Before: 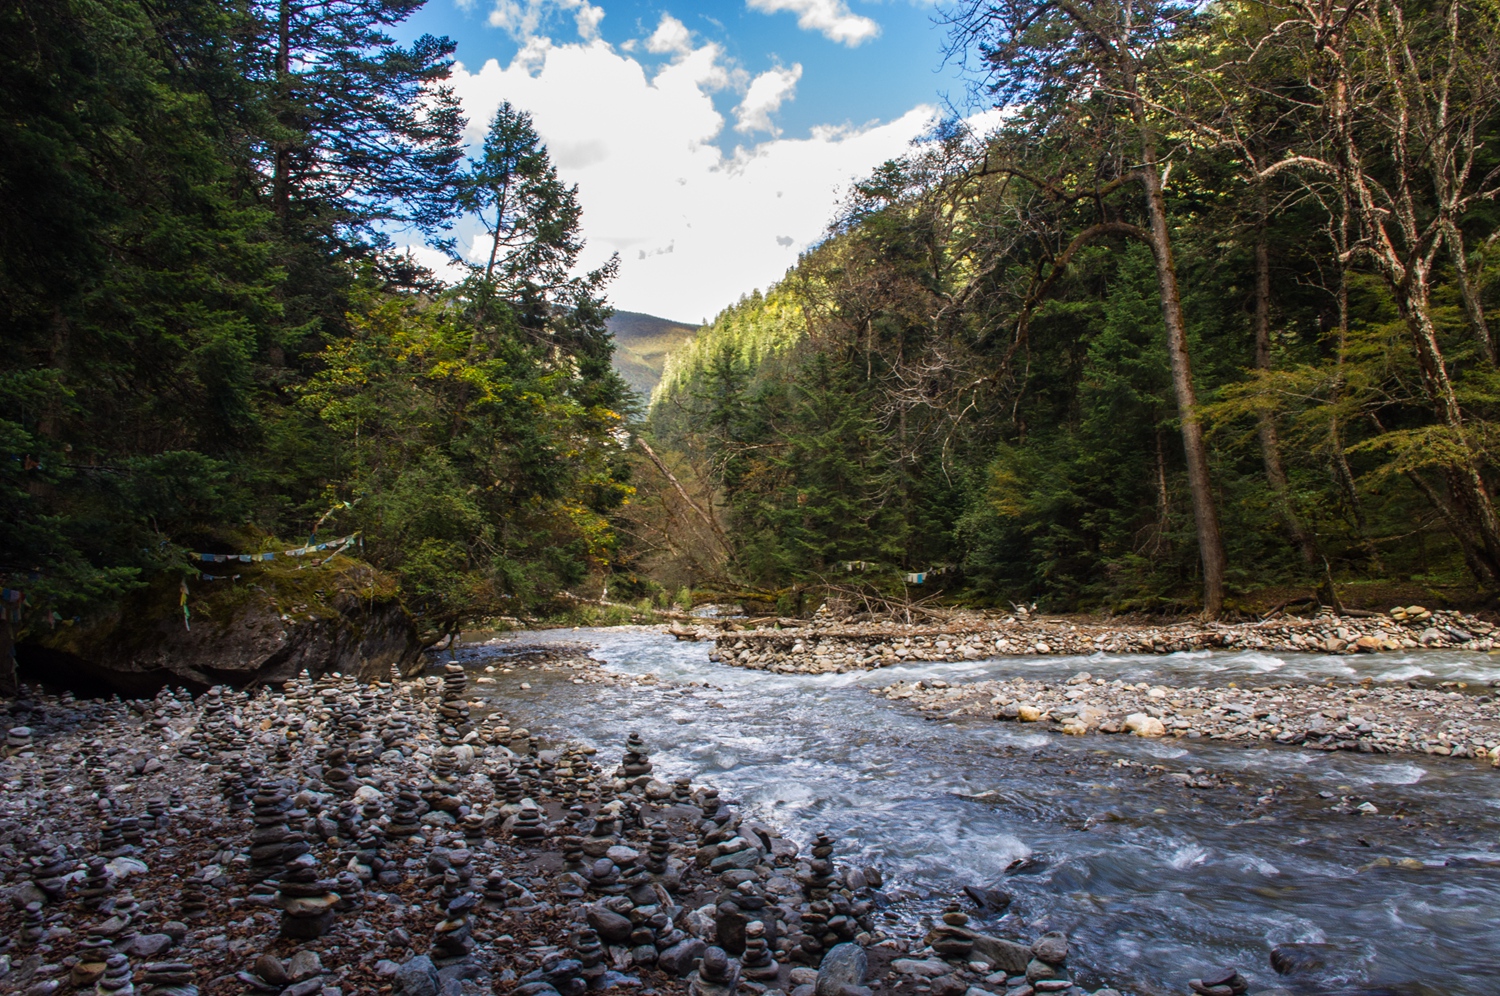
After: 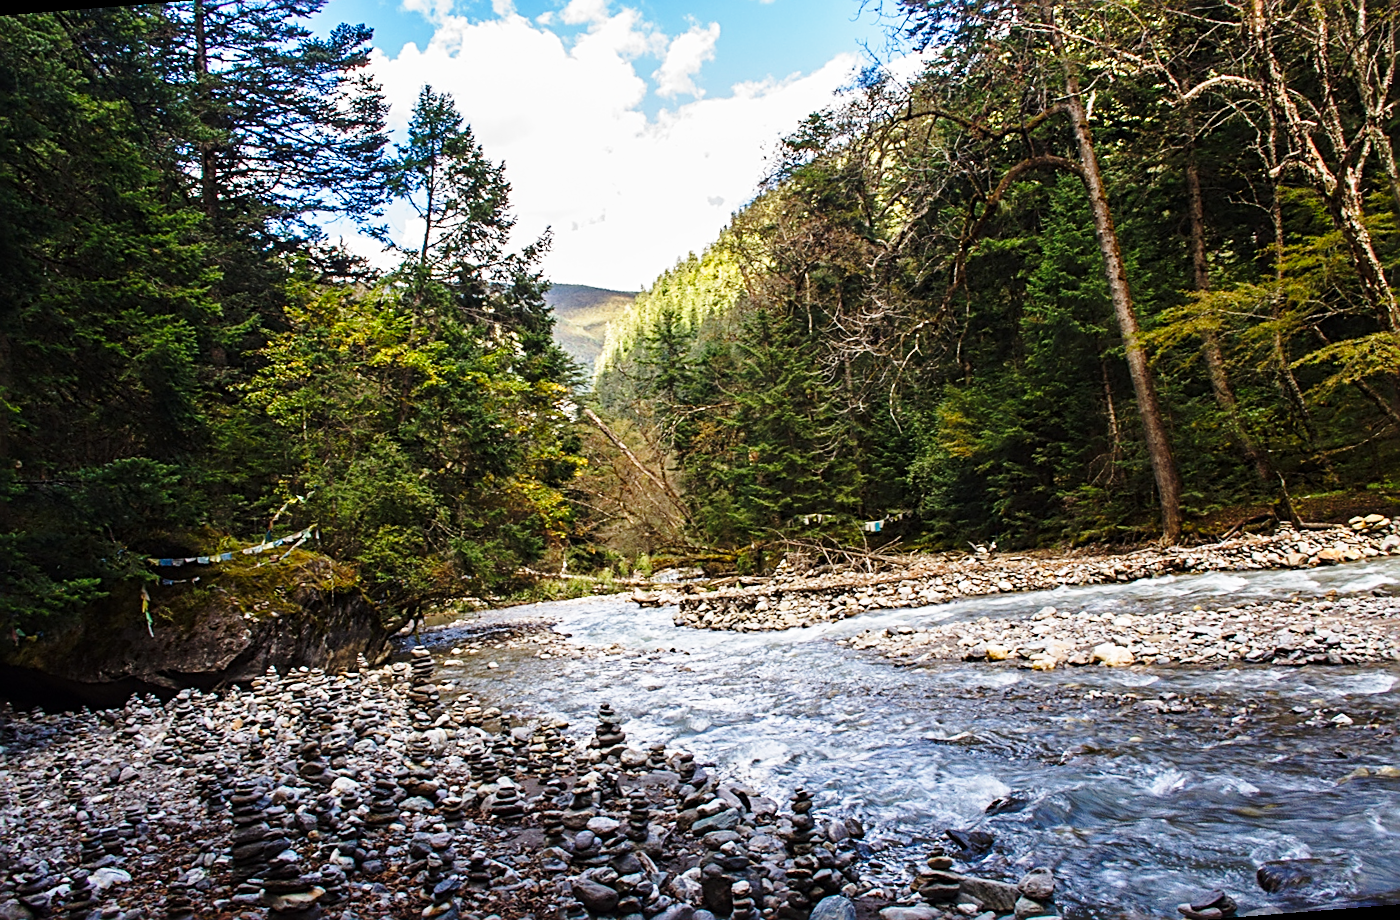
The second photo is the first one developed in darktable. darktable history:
sharpen: radius 2.676, amount 0.669
rotate and perspective: rotation -4.57°, crop left 0.054, crop right 0.944, crop top 0.087, crop bottom 0.914
base curve: curves: ch0 [(0, 0) (0.028, 0.03) (0.121, 0.232) (0.46, 0.748) (0.859, 0.968) (1, 1)], preserve colors none
